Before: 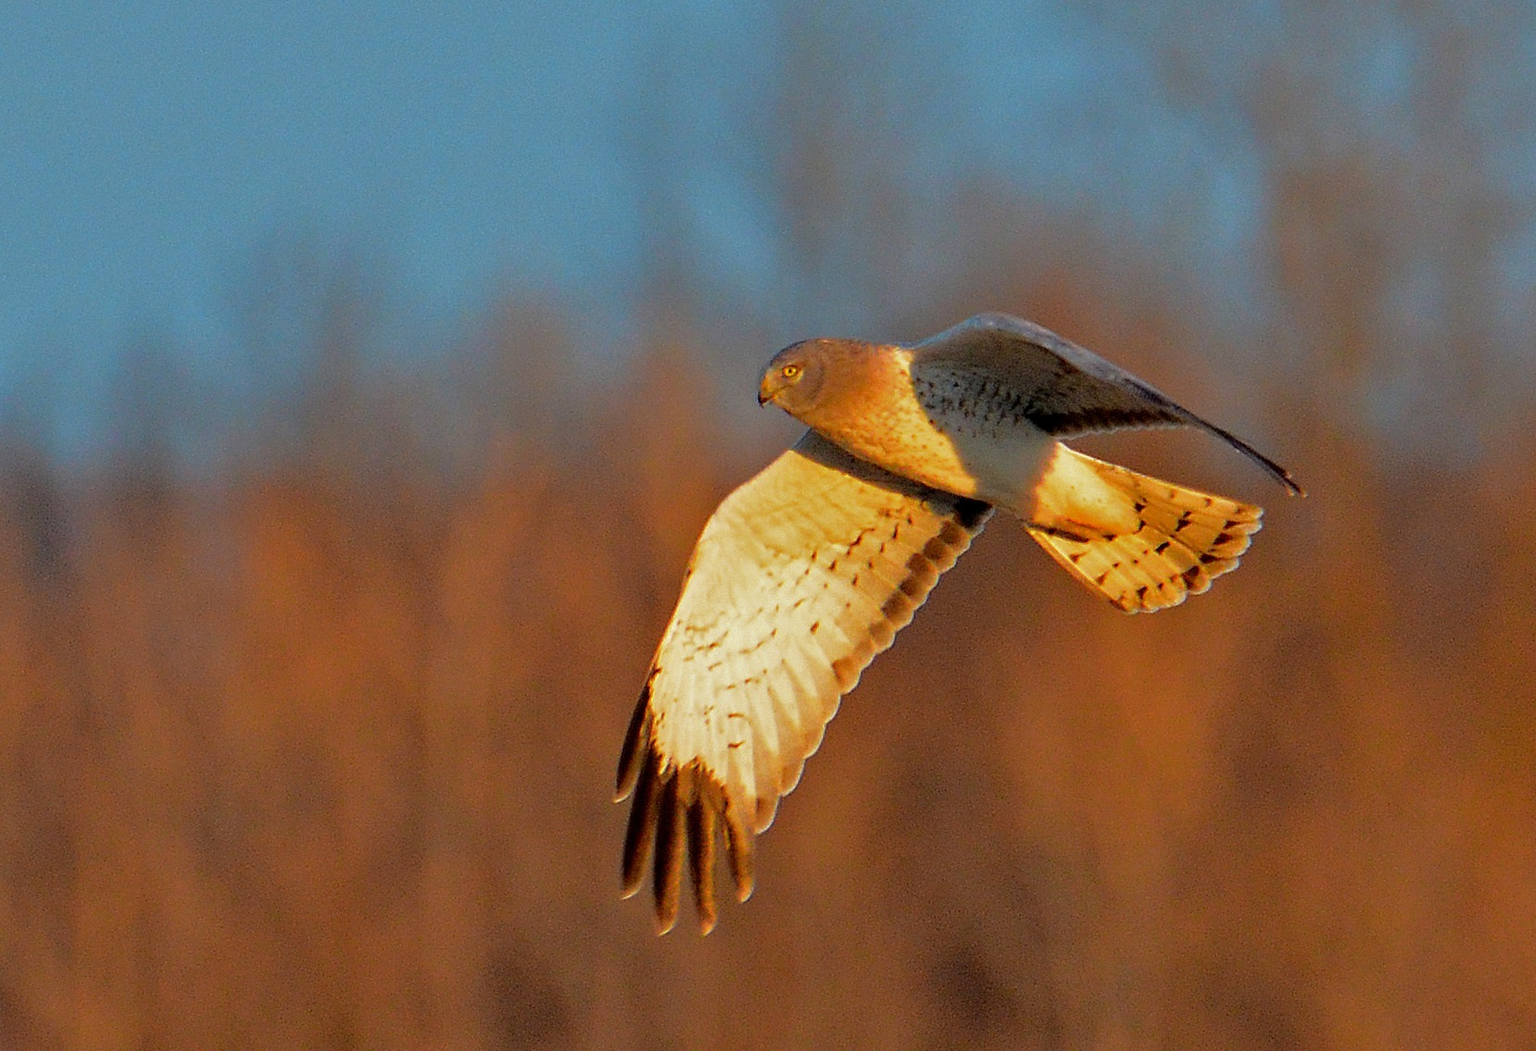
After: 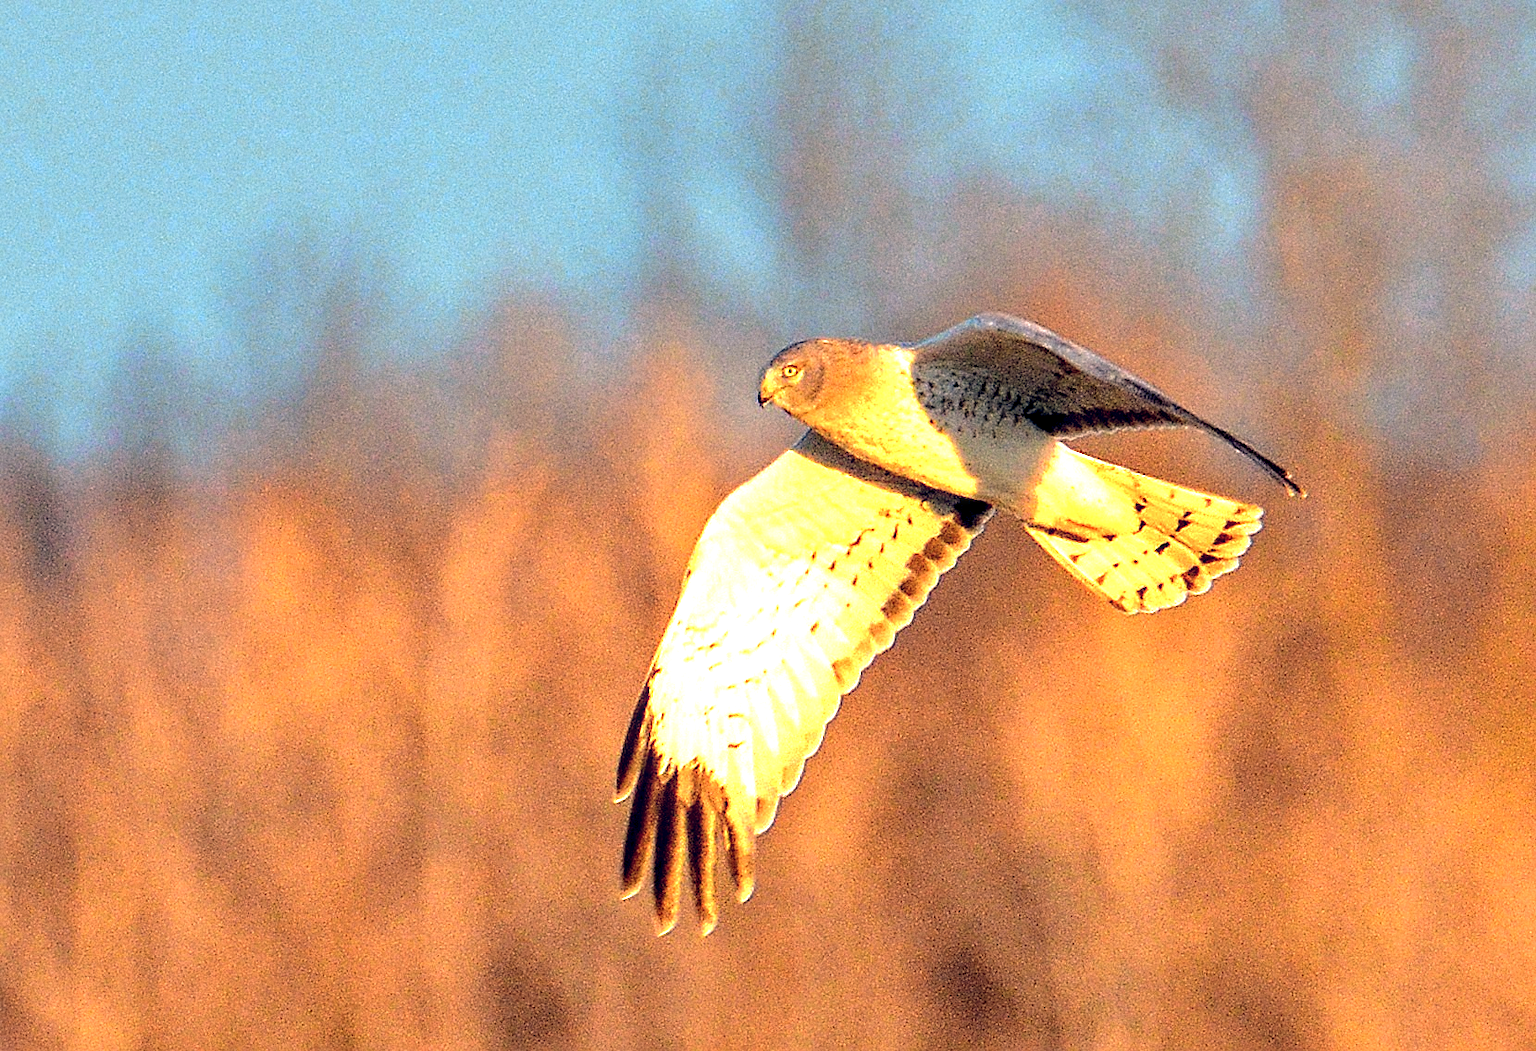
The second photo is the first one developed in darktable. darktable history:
exposure: black level correction 0.001, exposure 1.05 EV, compensate exposure bias true, compensate highlight preservation false
color zones: curves: ch0 [(0.099, 0.624) (0.257, 0.596) (0.384, 0.376) (0.529, 0.492) (0.697, 0.564) (0.768, 0.532) (0.908, 0.644)]; ch1 [(0.112, 0.564) (0.254, 0.612) (0.432, 0.676) (0.592, 0.456) (0.743, 0.684) (0.888, 0.536)]; ch2 [(0.25, 0.5) (0.469, 0.36) (0.75, 0.5)]
white balance: red 1.009, blue 0.985
color balance rgb: shadows lift › hue 87.51°, highlights gain › chroma 3.21%, highlights gain › hue 55.1°, global offset › chroma 0.15%, global offset › hue 253.66°, linear chroma grading › global chroma 0.5%
local contrast: detail 130%
sharpen: on, module defaults
grain: coarseness 22.88 ISO
